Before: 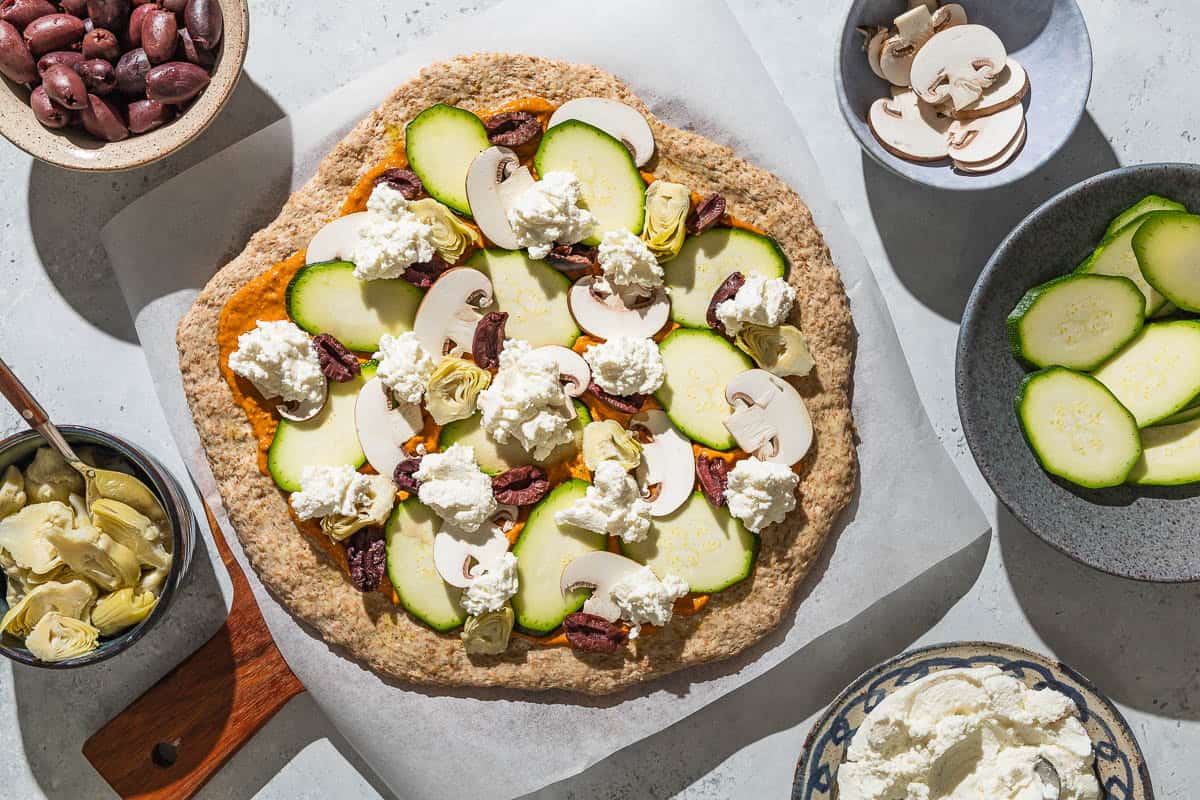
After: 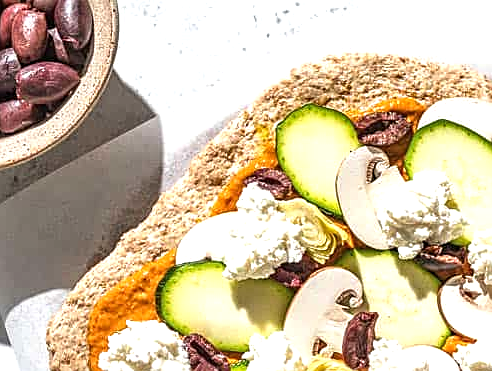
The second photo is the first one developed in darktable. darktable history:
crop and rotate: left 10.834%, top 0.103%, right 48.146%, bottom 53.401%
local contrast: detail 130%
sharpen: on, module defaults
exposure: exposure 0.601 EV, compensate exposure bias true, compensate highlight preservation false
